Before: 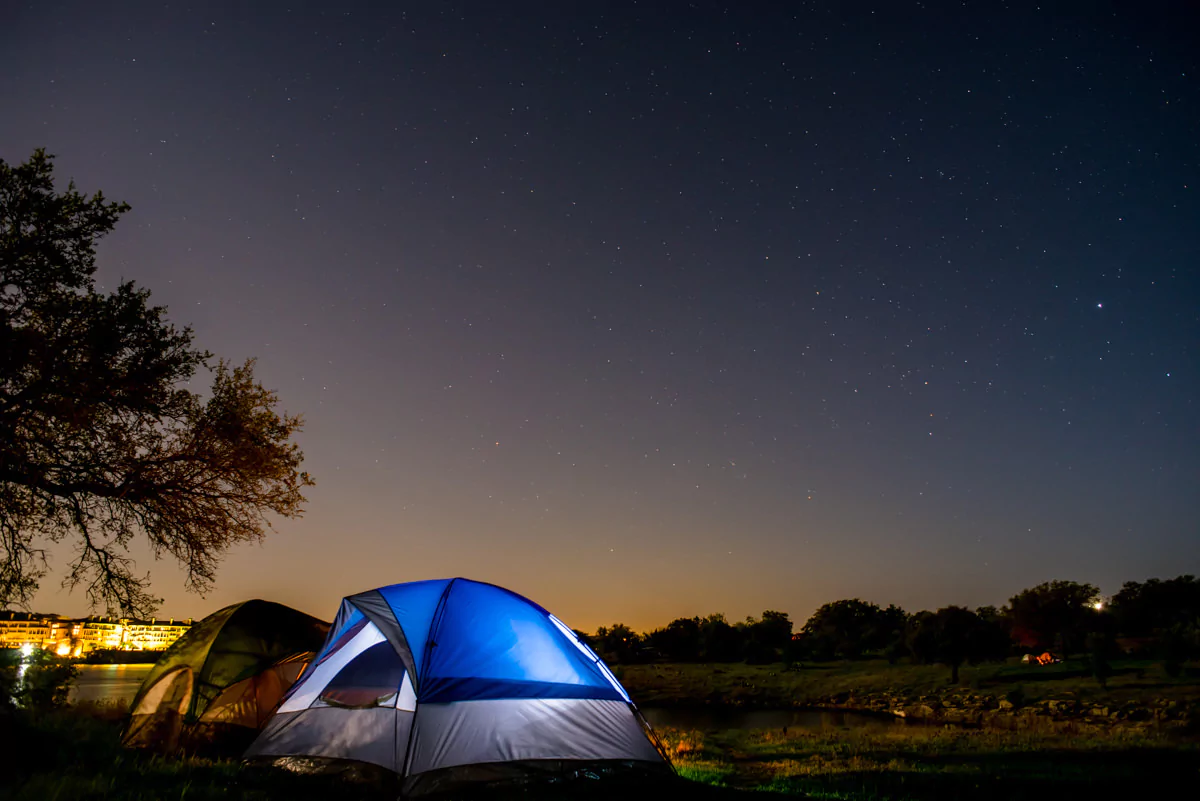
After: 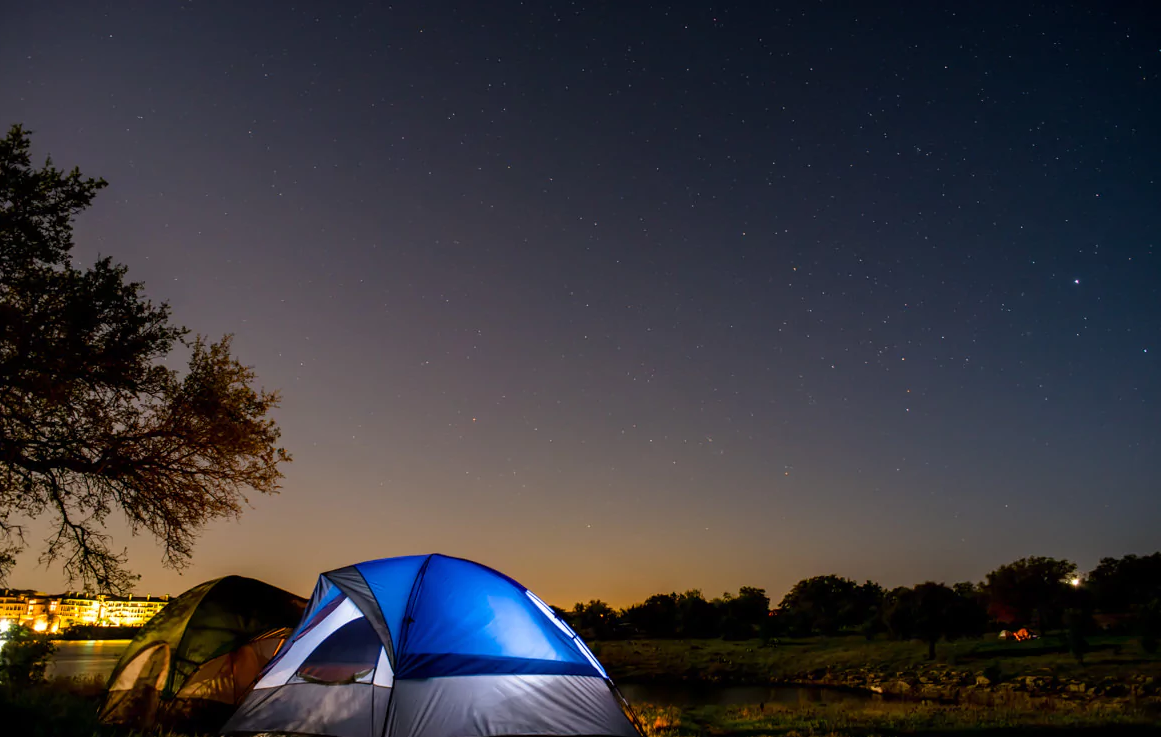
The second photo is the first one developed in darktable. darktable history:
crop: left 1.98%, top 3.058%, right 1.195%, bottom 4.882%
